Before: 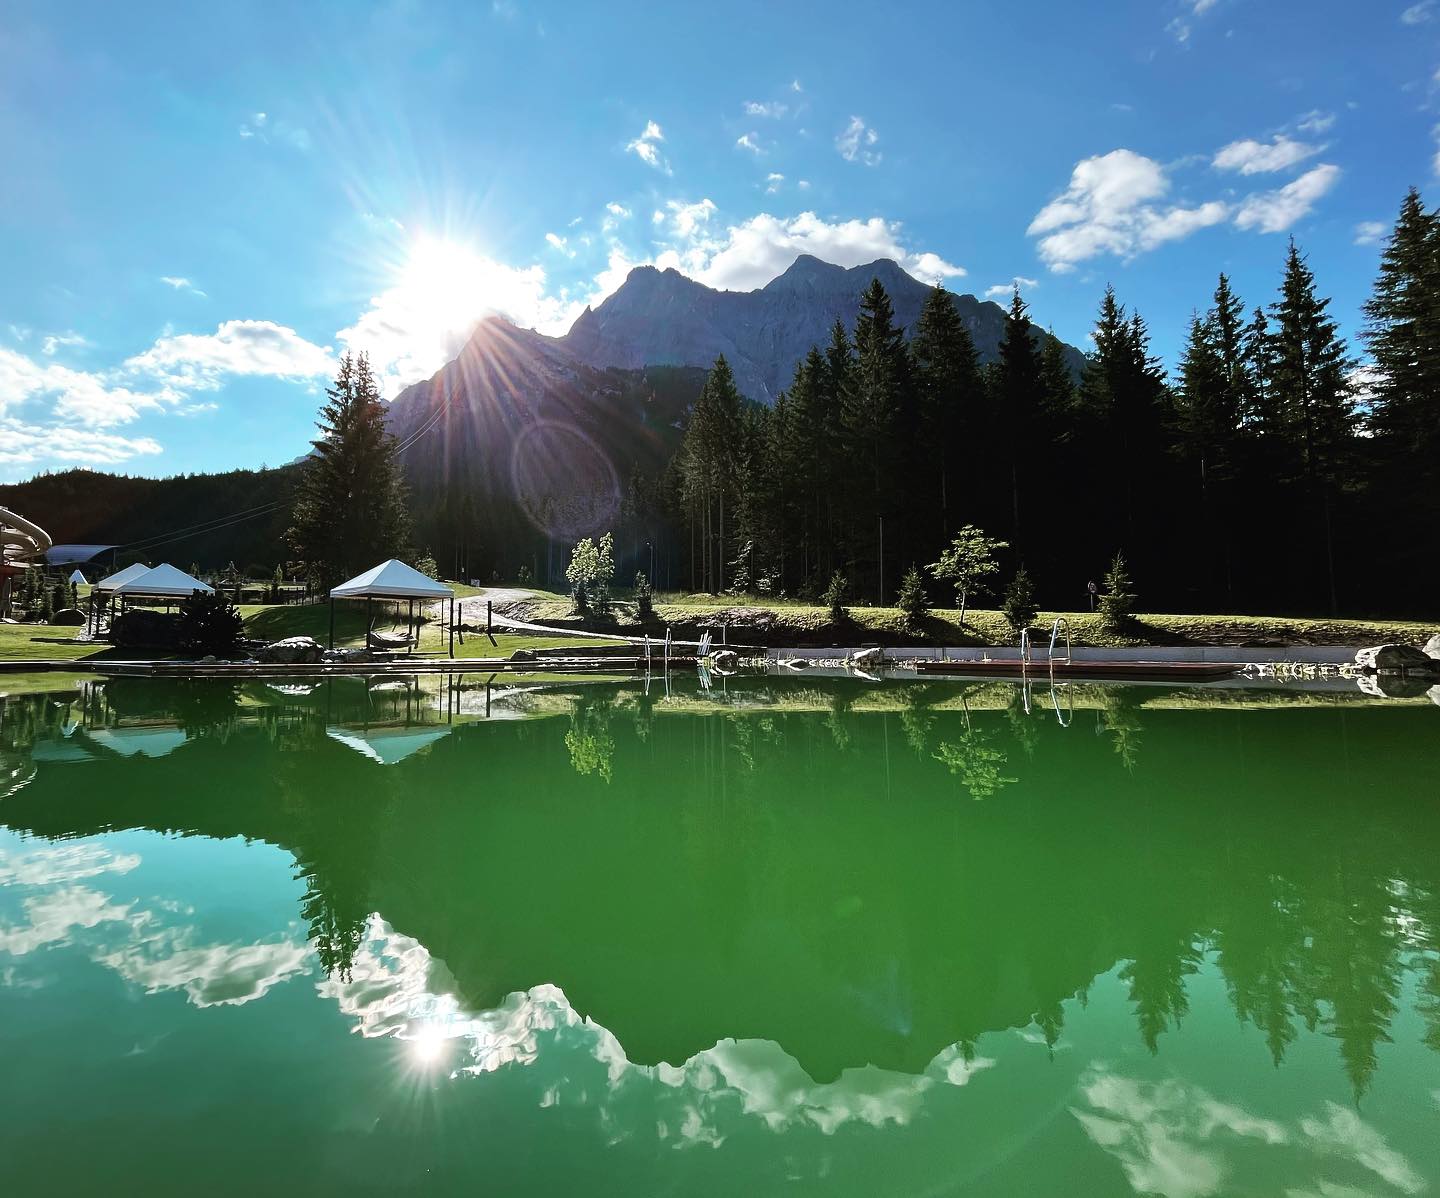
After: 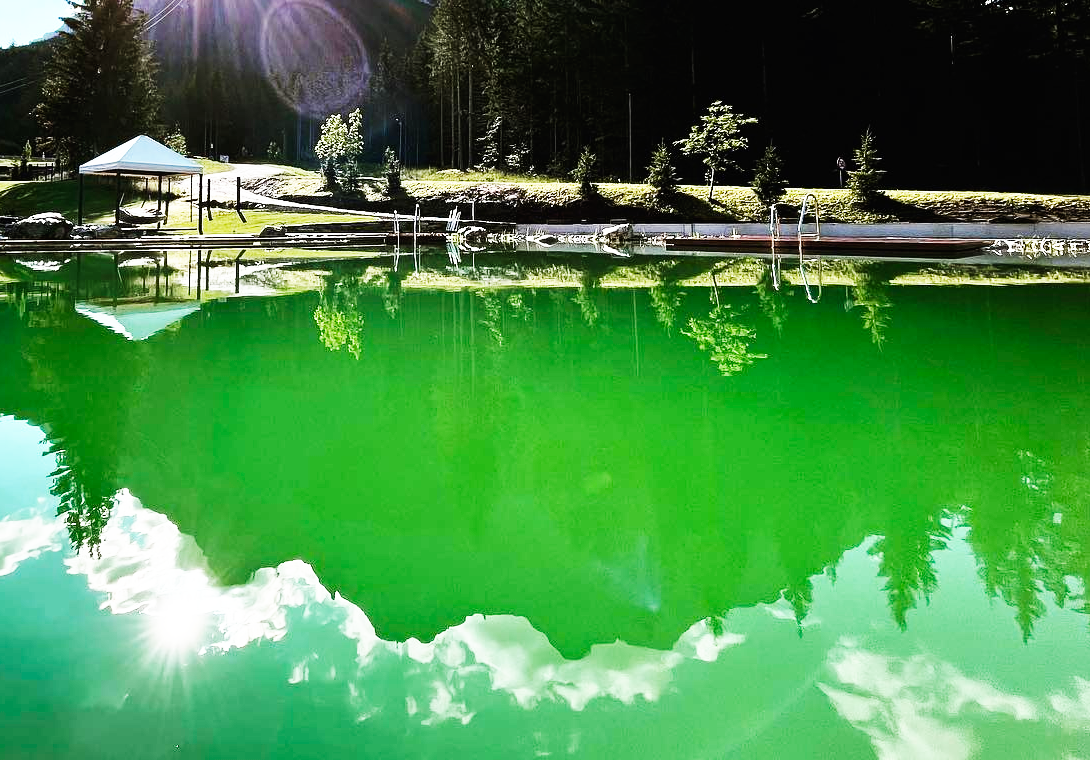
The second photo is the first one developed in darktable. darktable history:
base curve: curves: ch0 [(0, 0) (0.007, 0.004) (0.027, 0.03) (0.046, 0.07) (0.207, 0.54) (0.442, 0.872) (0.673, 0.972) (1, 1)], preserve colors none
crop and rotate: left 17.443%, top 35.533%, right 6.816%, bottom 0.974%
